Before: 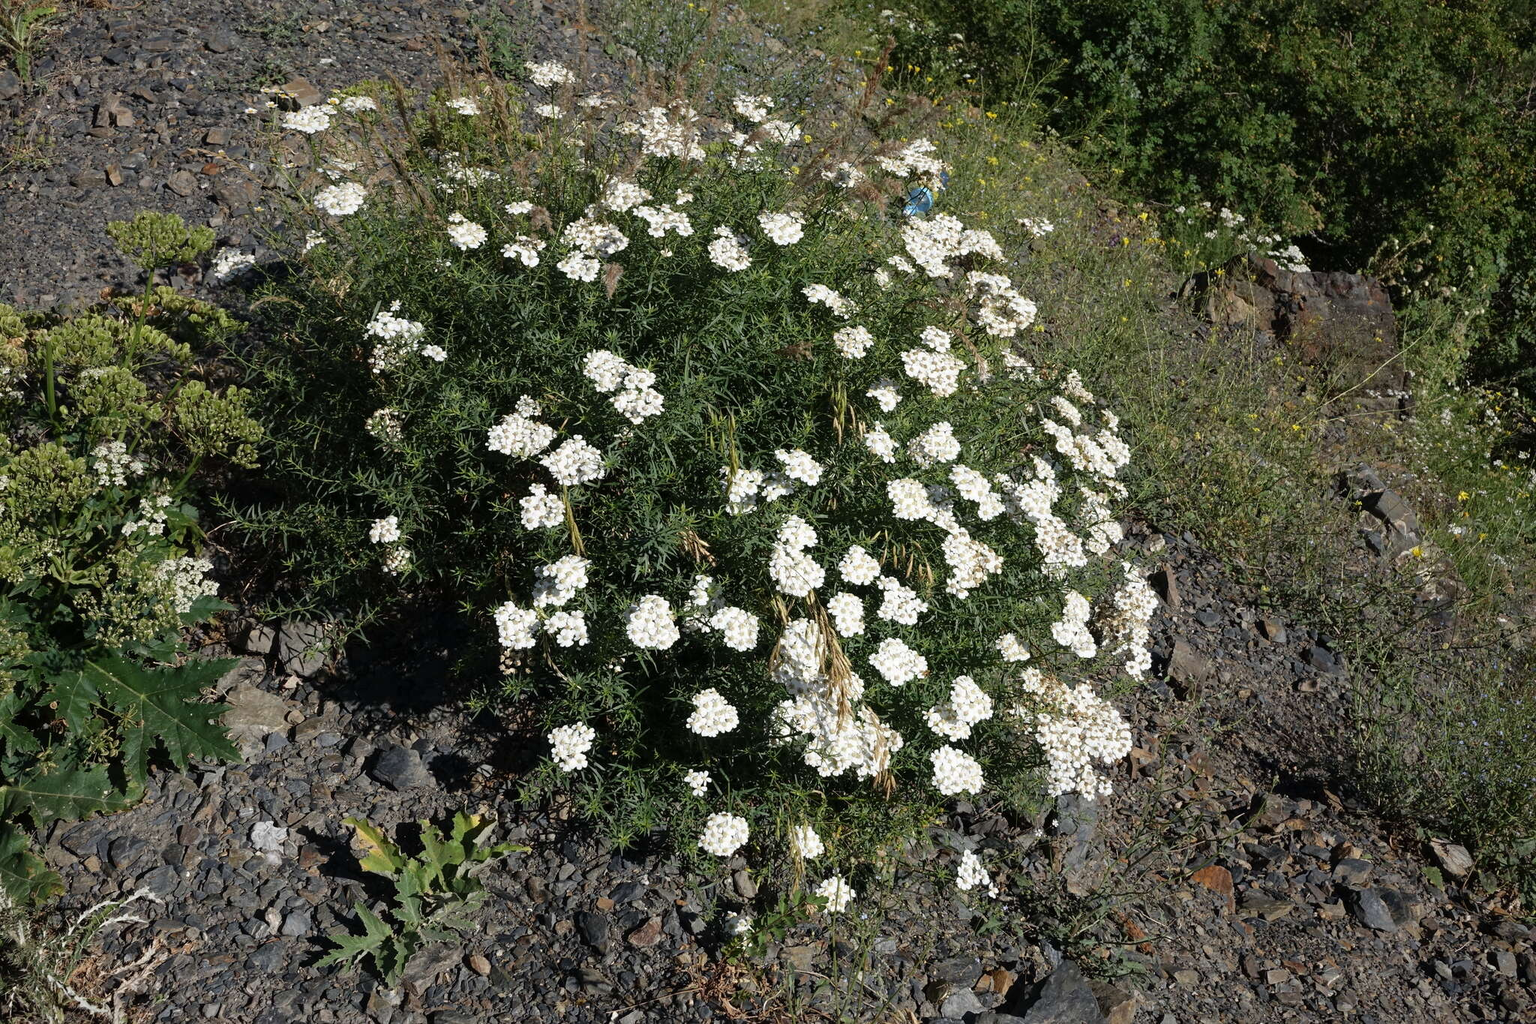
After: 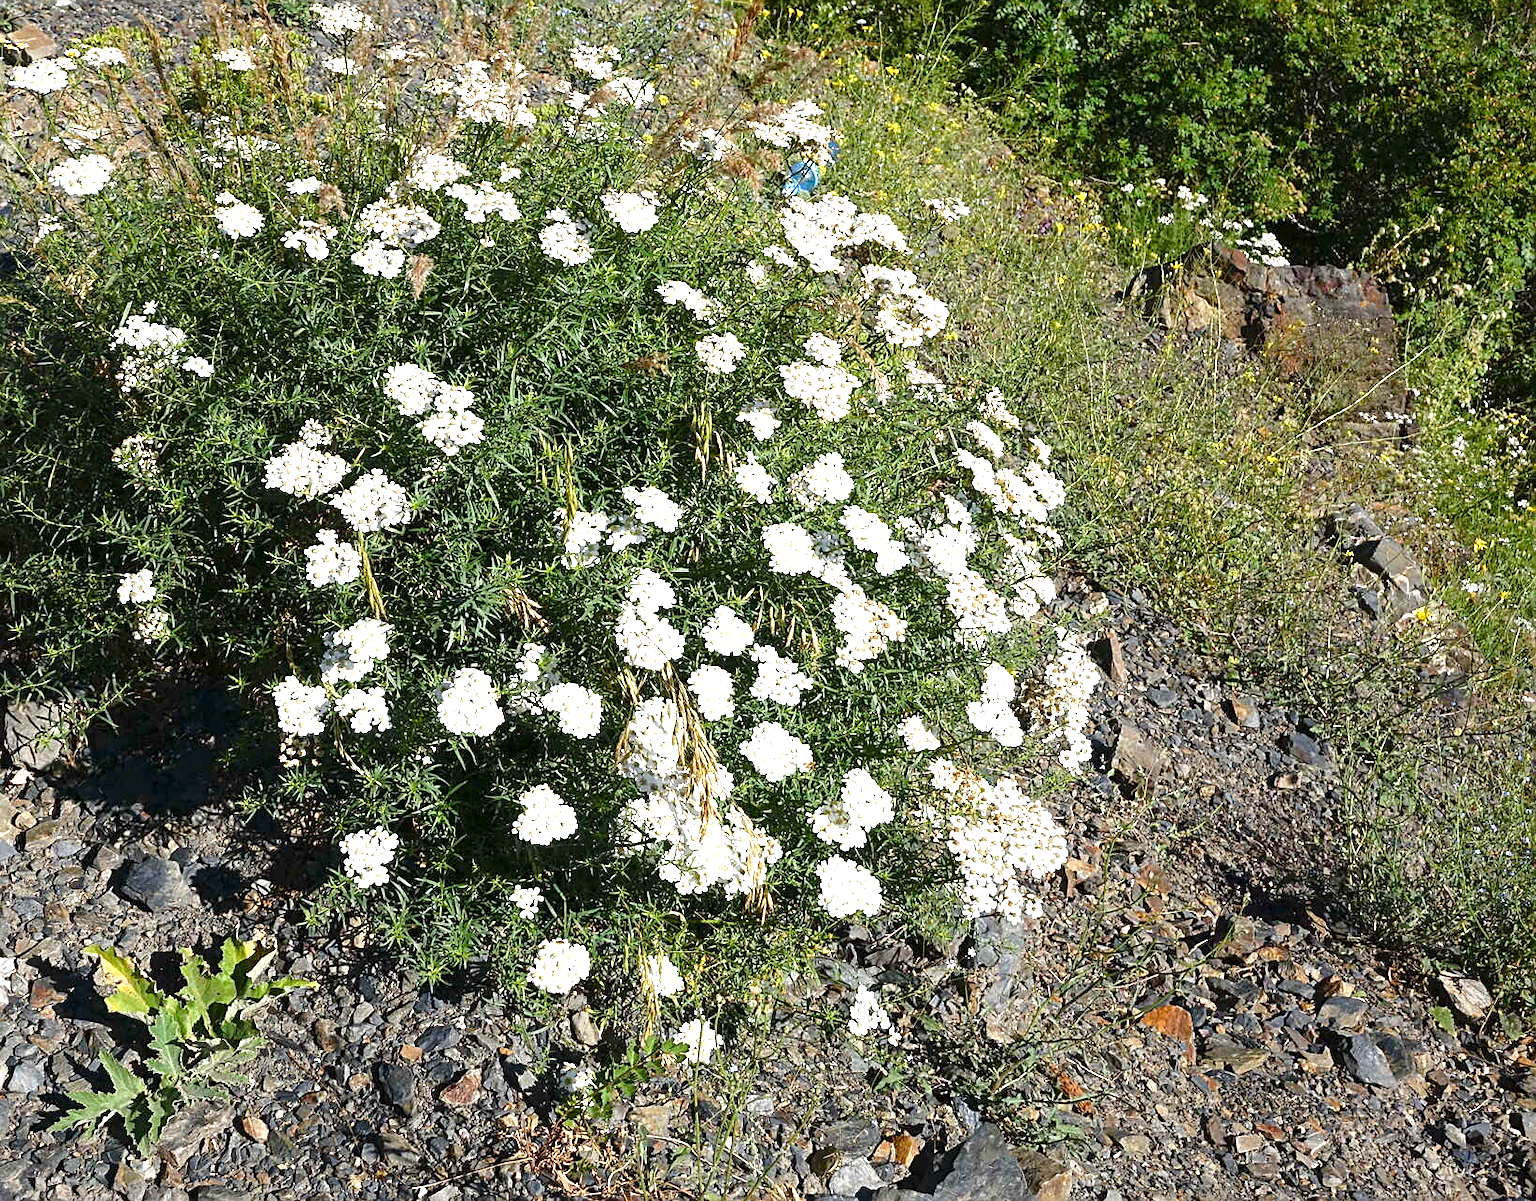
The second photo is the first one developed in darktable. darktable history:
crop and rotate: left 17.959%, top 5.771%, right 1.742%
sharpen: on, module defaults
exposure: black level correction 0, exposure 1.2 EV, compensate highlight preservation false
color balance rgb: perceptual saturation grading › global saturation 35%, perceptual saturation grading › highlights -30%, perceptual saturation grading › shadows 35%, perceptual brilliance grading › global brilliance 3%, perceptual brilliance grading › highlights -3%, perceptual brilliance grading › shadows 3%
